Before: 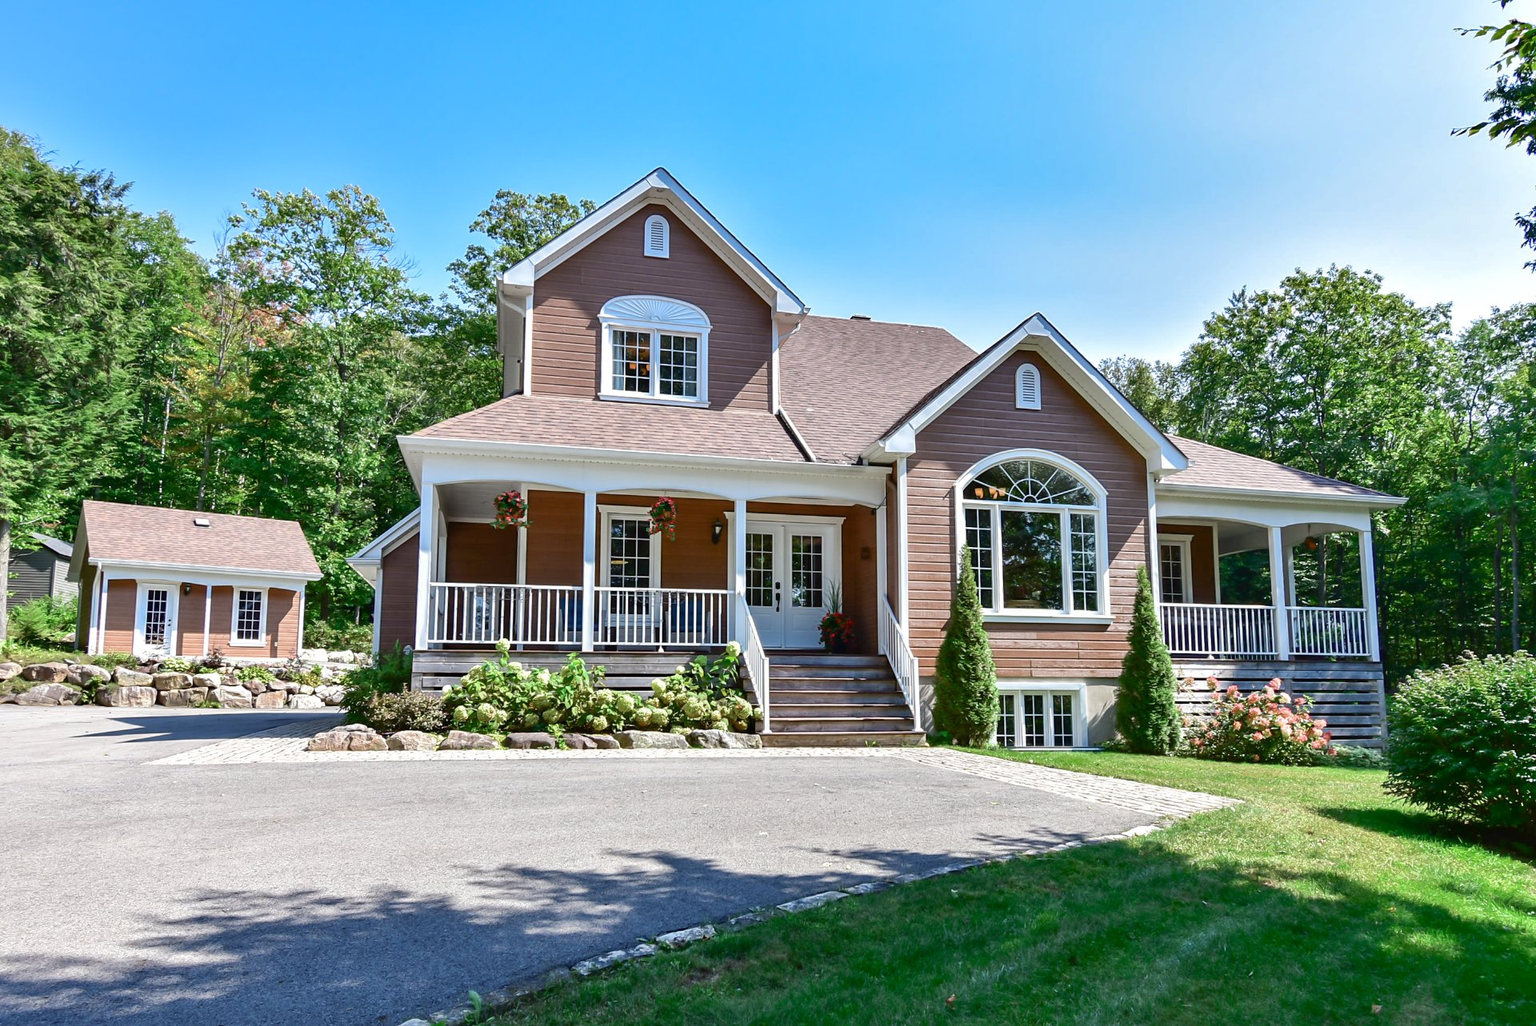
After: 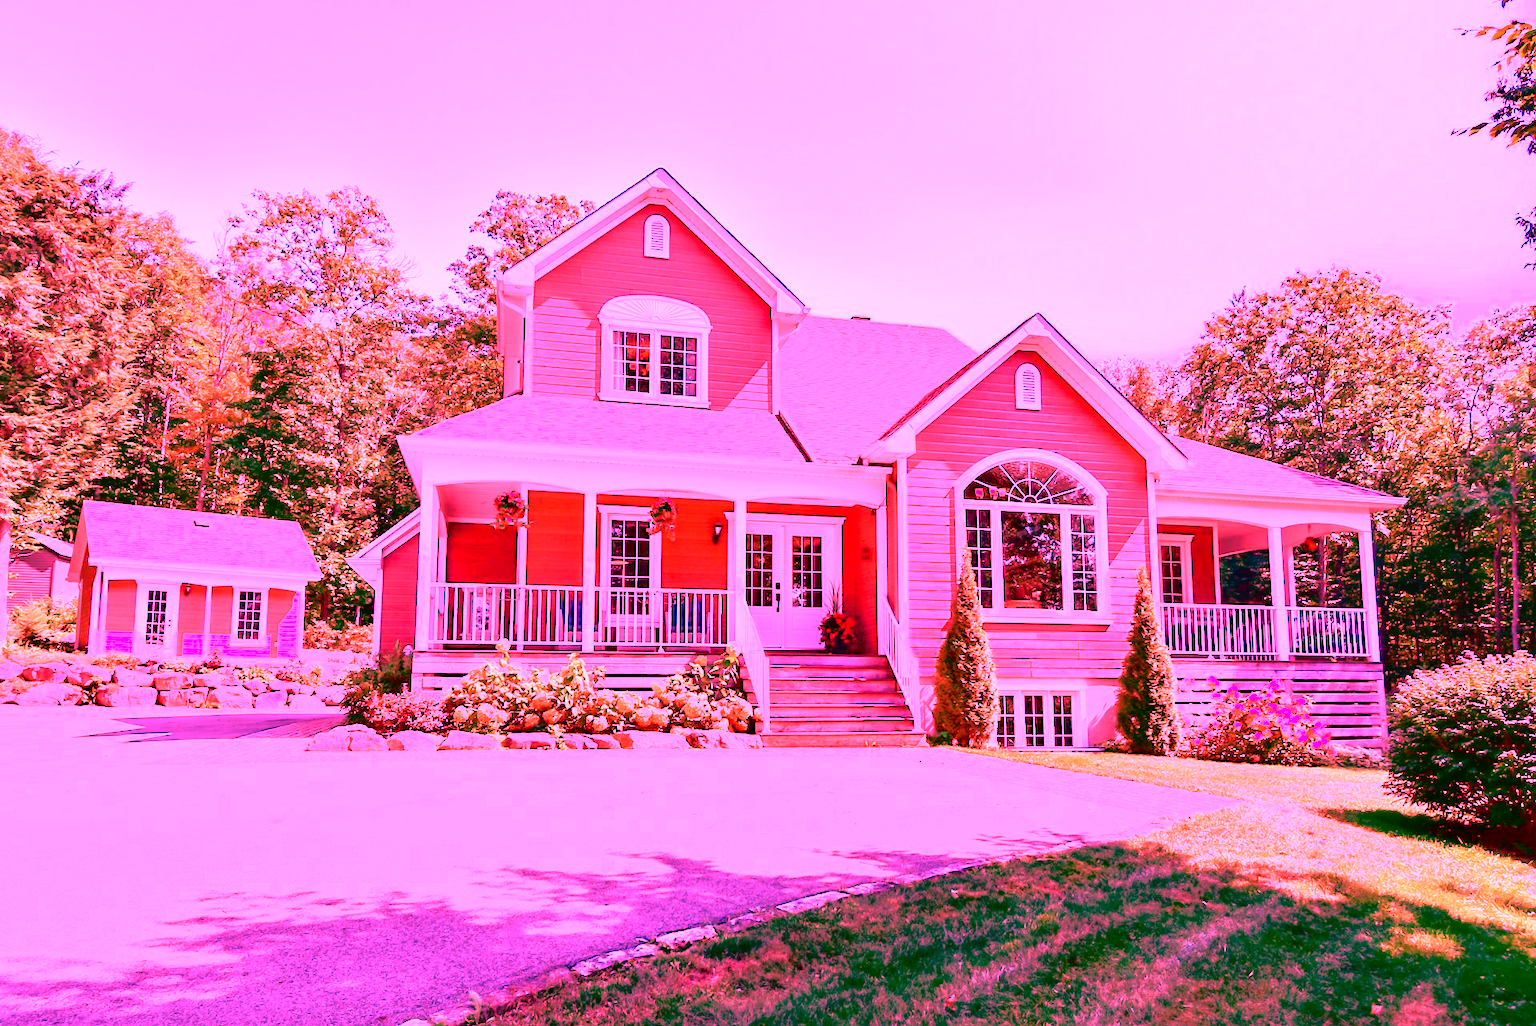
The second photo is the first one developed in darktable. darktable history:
tone curve: curves: ch0 [(0, 0) (0.126, 0.061) (0.362, 0.382) (0.498, 0.498) (0.706, 0.712) (1, 1)]; ch1 [(0, 0) (0.5, 0.505) (0.55, 0.578) (1, 1)]; ch2 [(0, 0) (0.44, 0.424) (0.489, 0.483) (0.537, 0.538) (1, 1)], color space Lab, independent channels, preserve colors none
white balance: red 4.26, blue 1.802
